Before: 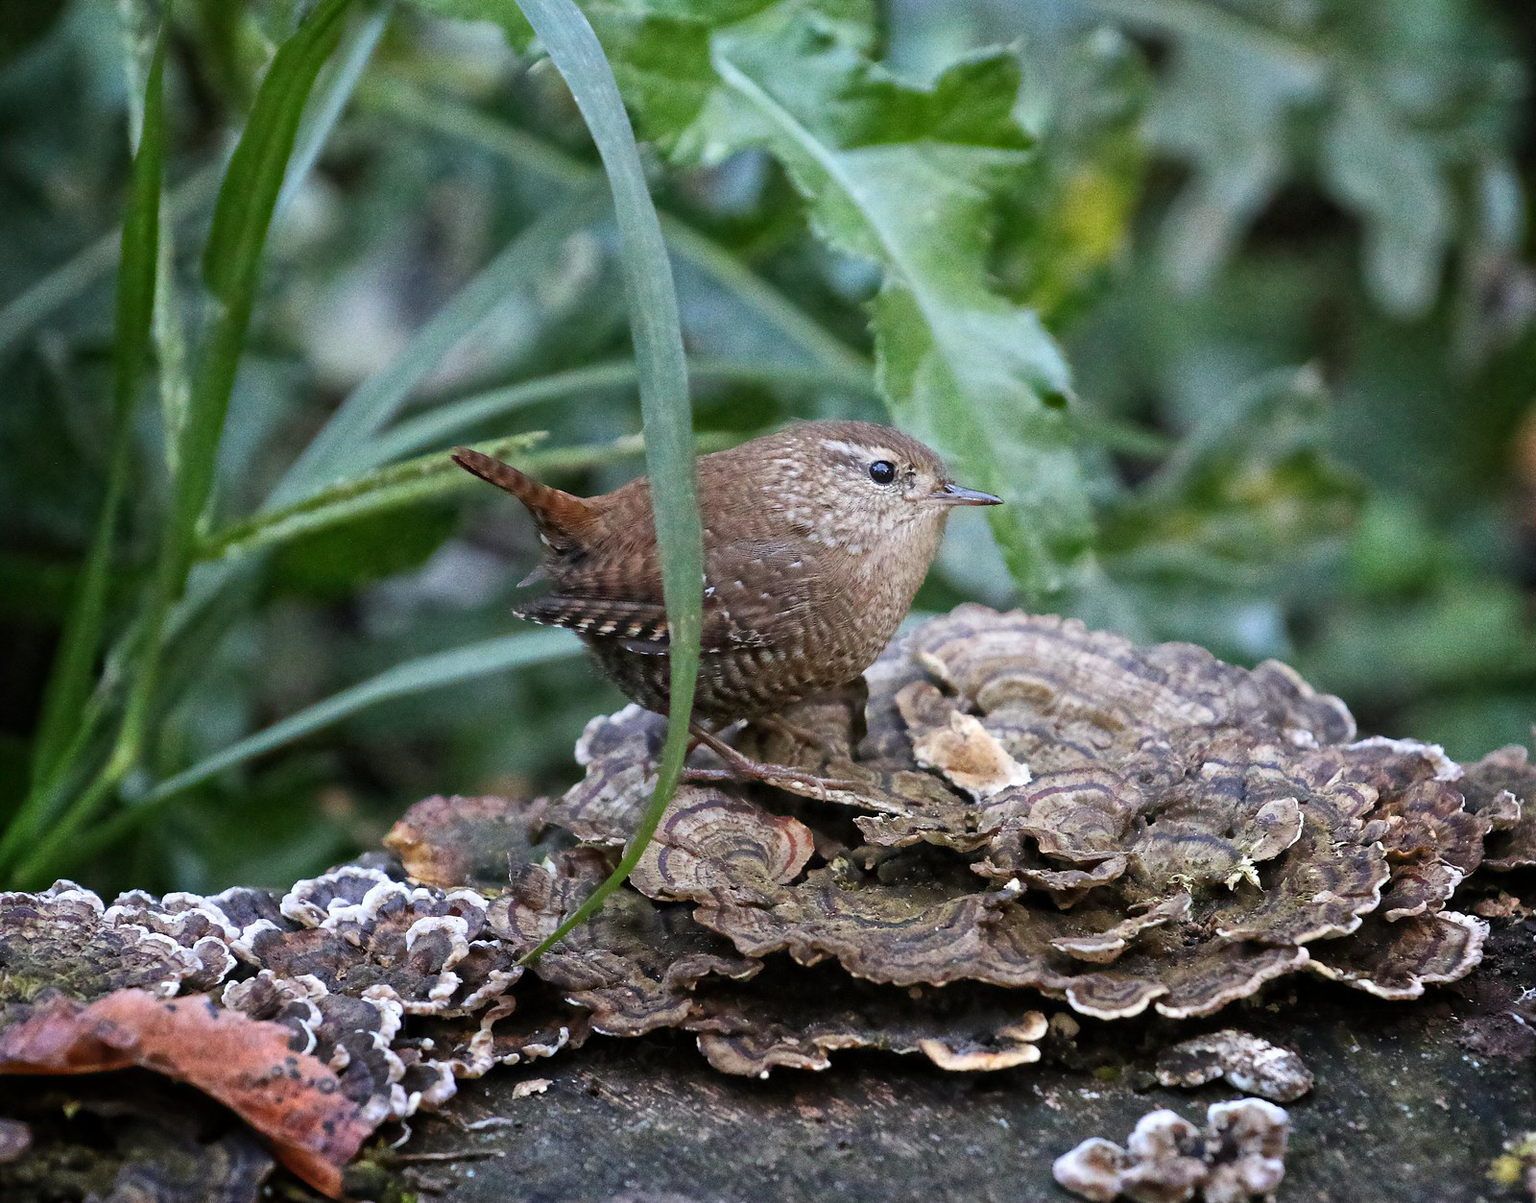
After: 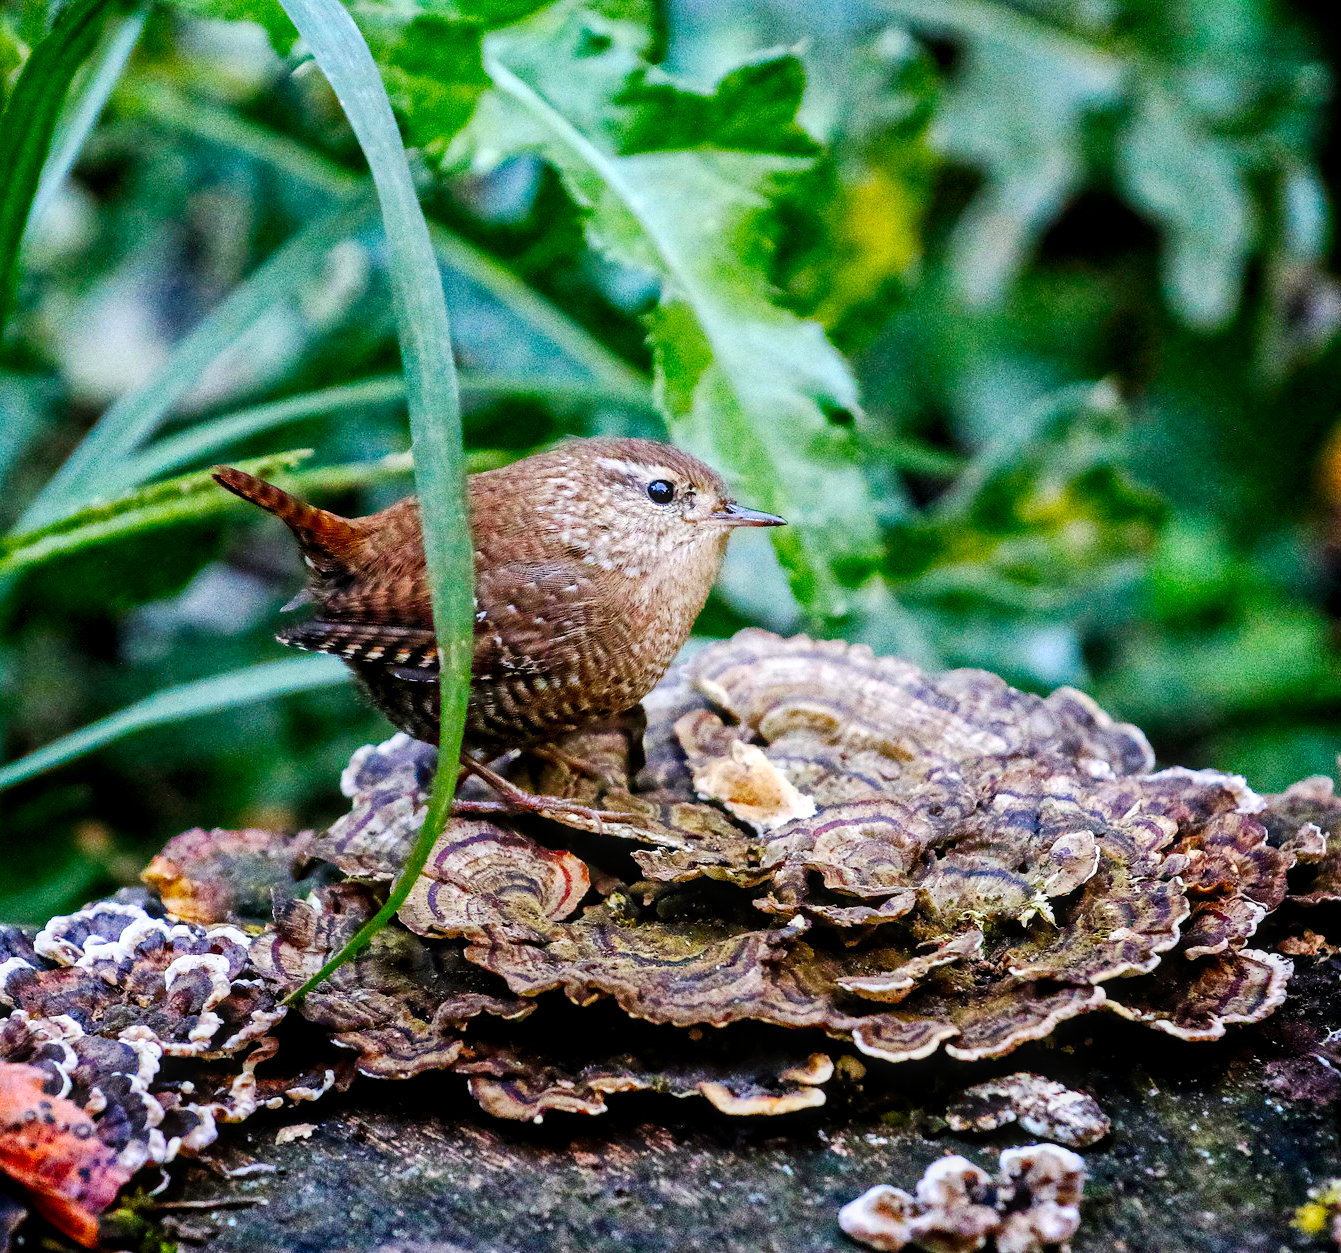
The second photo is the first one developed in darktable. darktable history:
crop: left 16.145%
color balance rgb: linear chroma grading › global chroma 15%, perceptual saturation grading › global saturation 30%
tone curve: curves: ch0 [(0, 0) (0.003, 0) (0.011, 0.001) (0.025, 0.003) (0.044, 0.005) (0.069, 0.011) (0.1, 0.021) (0.136, 0.035) (0.177, 0.079) (0.224, 0.134) (0.277, 0.219) (0.335, 0.315) (0.399, 0.42) (0.468, 0.529) (0.543, 0.636) (0.623, 0.727) (0.709, 0.805) (0.801, 0.88) (0.898, 0.957) (1, 1)], preserve colors none
local contrast: on, module defaults
